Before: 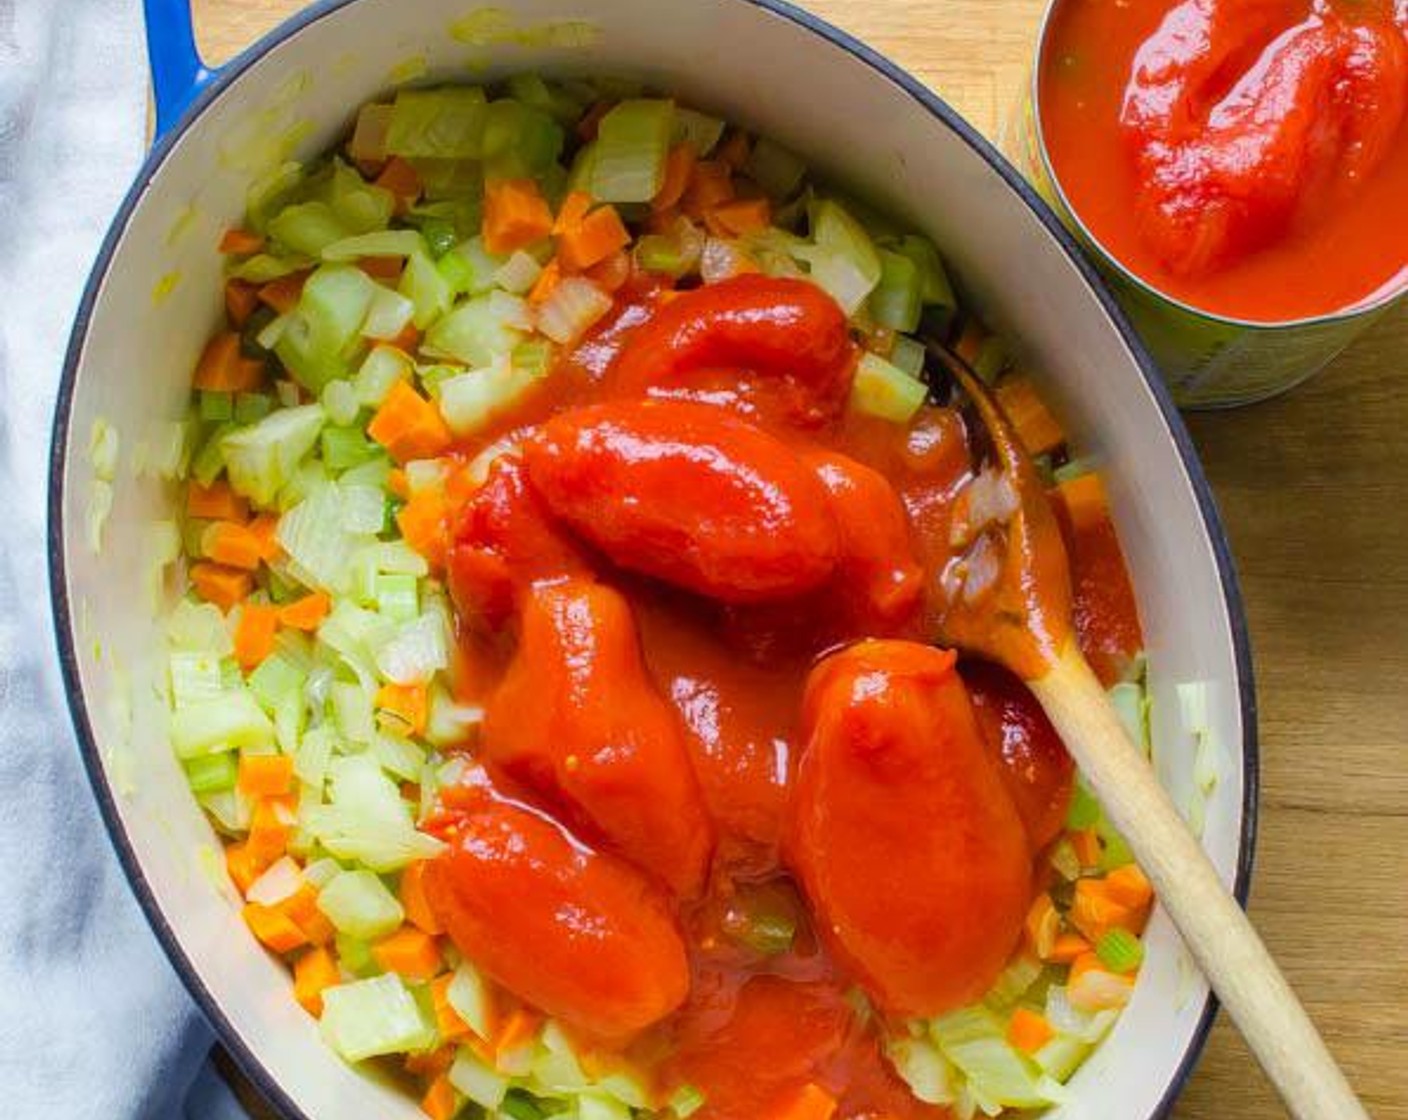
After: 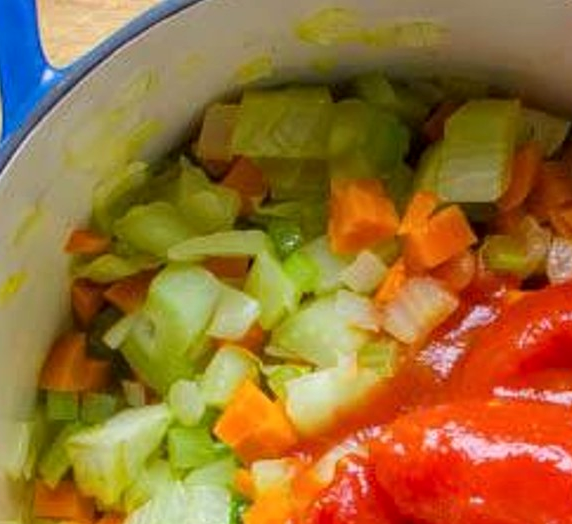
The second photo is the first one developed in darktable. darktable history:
local contrast: highlights 106%, shadows 101%, detail 119%, midtone range 0.2
crop and rotate: left 10.946%, top 0.064%, right 48.395%, bottom 53.117%
